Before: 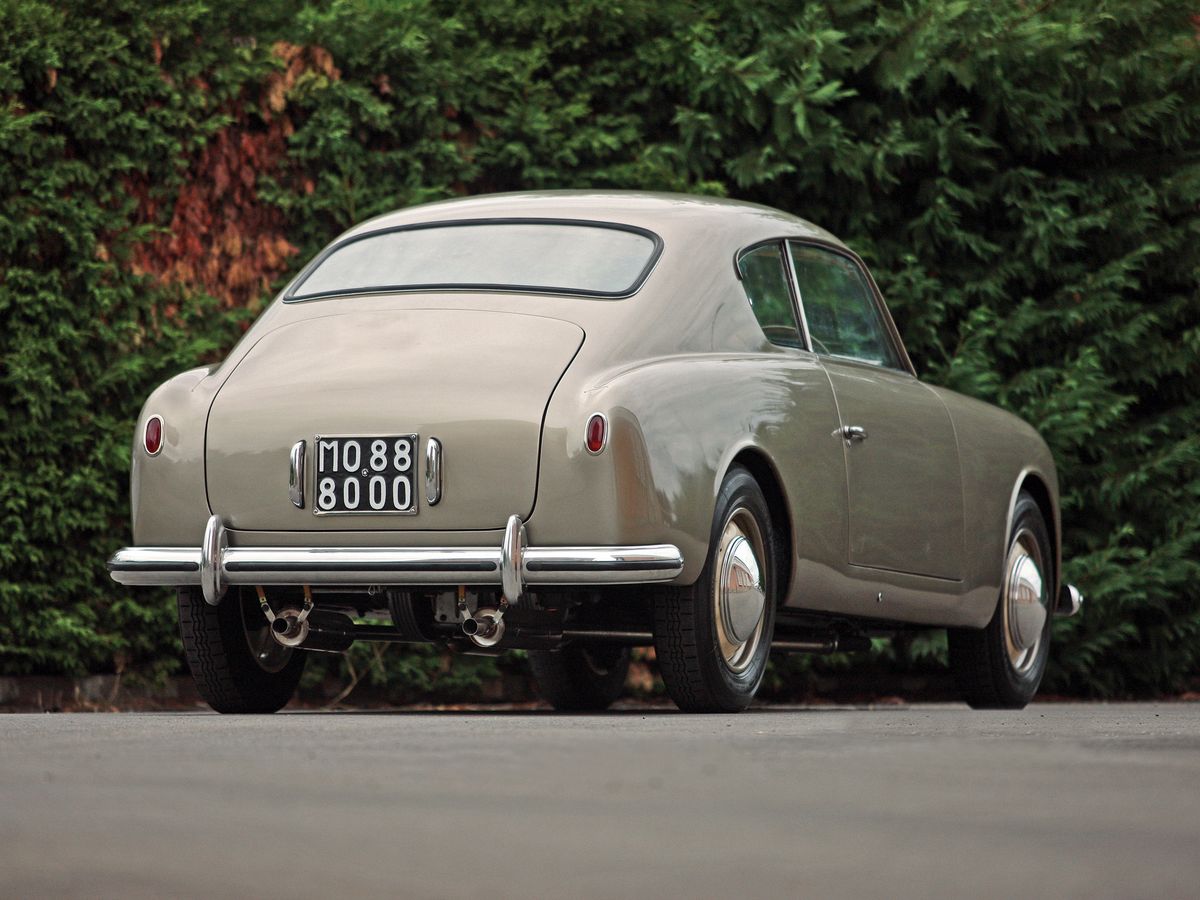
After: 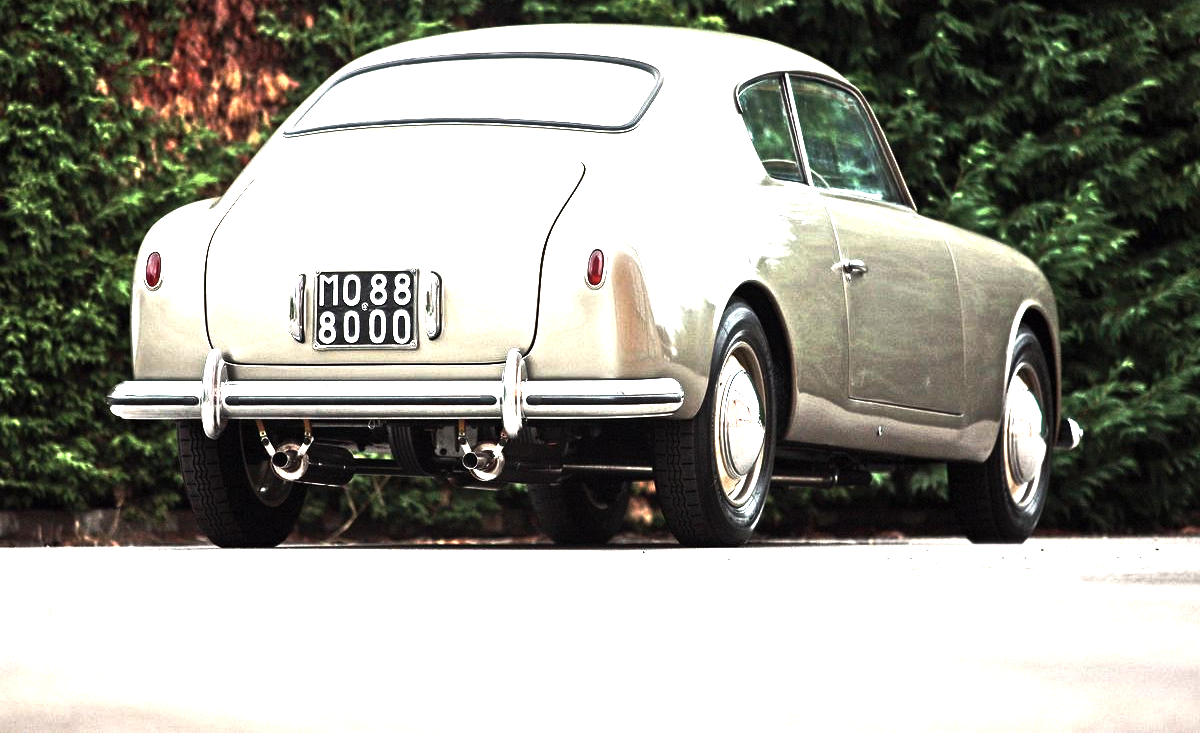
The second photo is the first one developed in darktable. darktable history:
crop and rotate: top 18.507%
exposure: black level correction 0, exposure 1.741 EV, compensate exposure bias true, compensate highlight preservation false
rgb curve: curves: ch0 [(0, 0) (0.415, 0.237) (1, 1)]
tone equalizer: -8 EV -0.75 EV, -7 EV -0.7 EV, -6 EV -0.6 EV, -5 EV -0.4 EV, -3 EV 0.4 EV, -2 EV 0.6 EV, -1 EV 0.7 EV, +0 EV 0.75 EV, edges refinement/feathering 500, mask exposure compensation -1.57 EV, preserve details no
